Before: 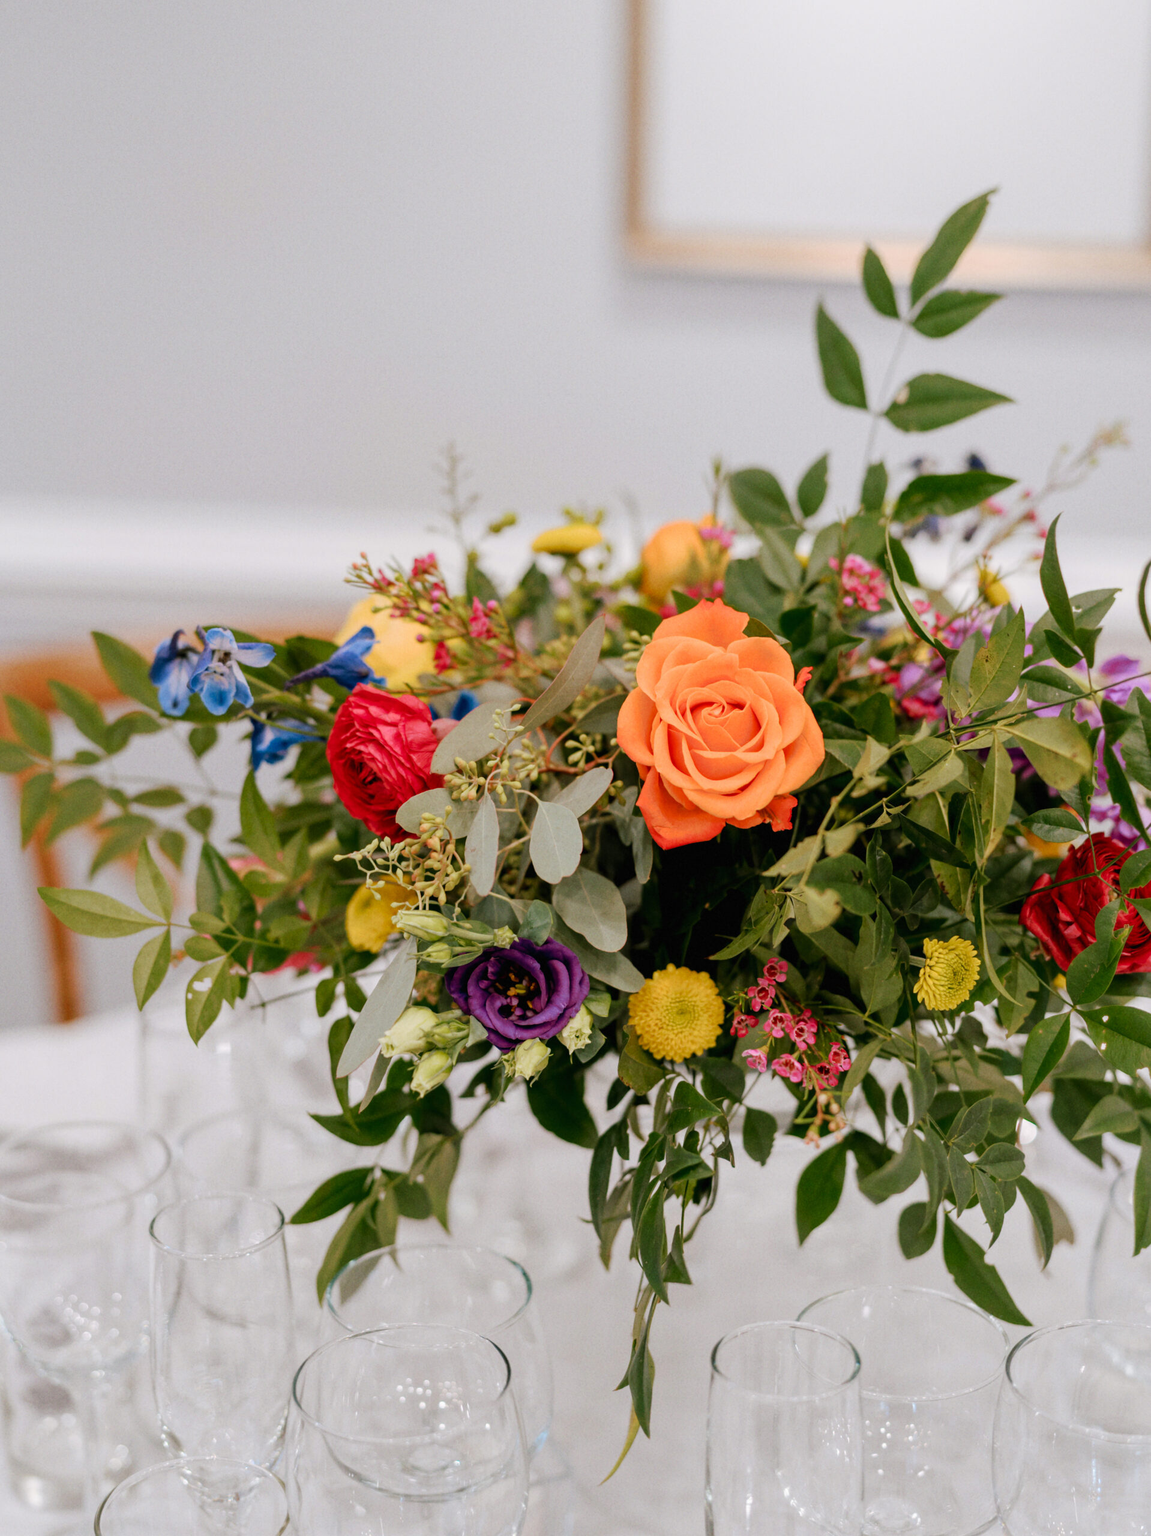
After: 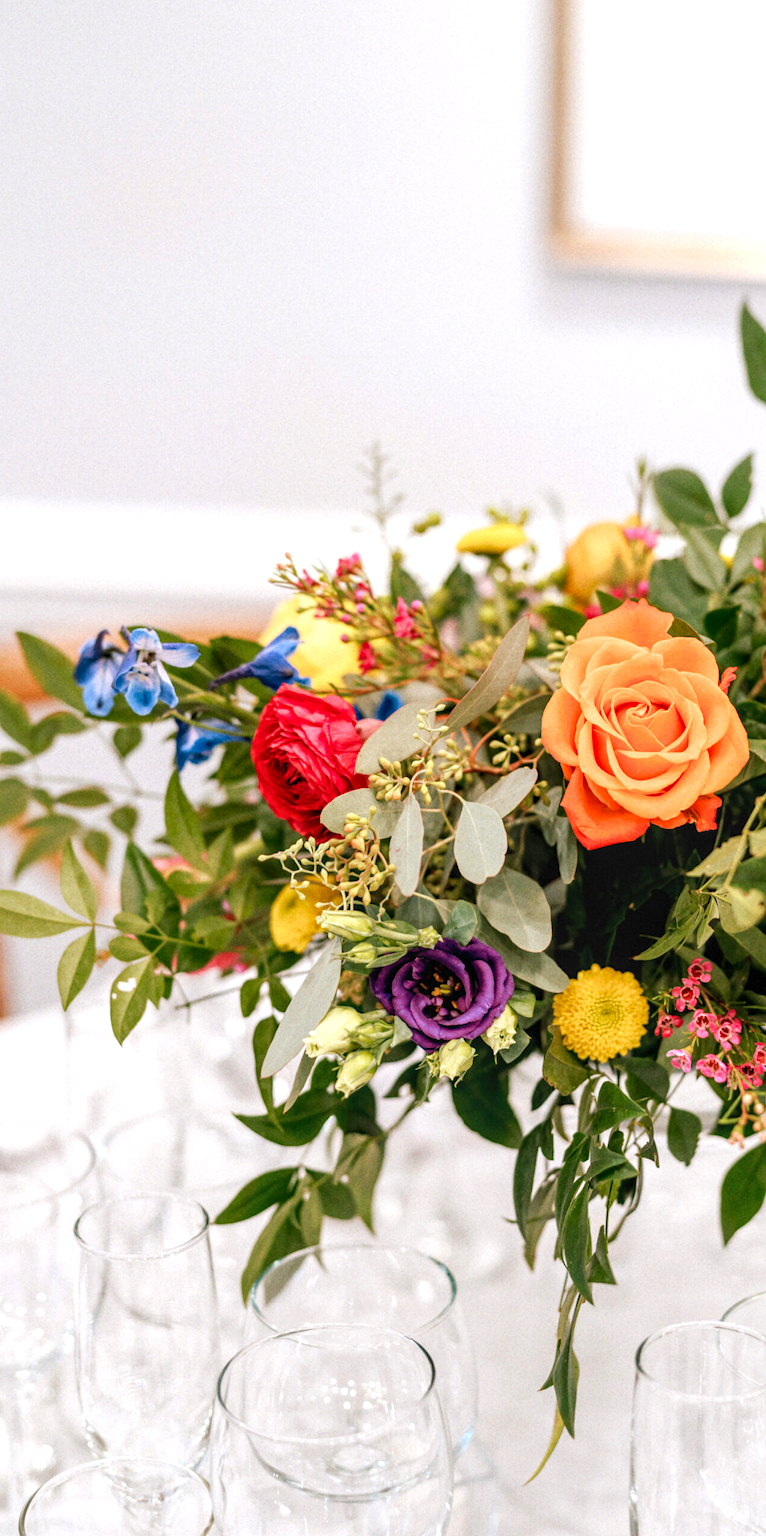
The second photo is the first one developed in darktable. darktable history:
crop and rotate: left 6.617%, right 26.717%
exposure: black level correction 0, exposure 0.7 EV, compensate exposure bias true, compensate highlight preservation false
local contrast: on, module defaults
